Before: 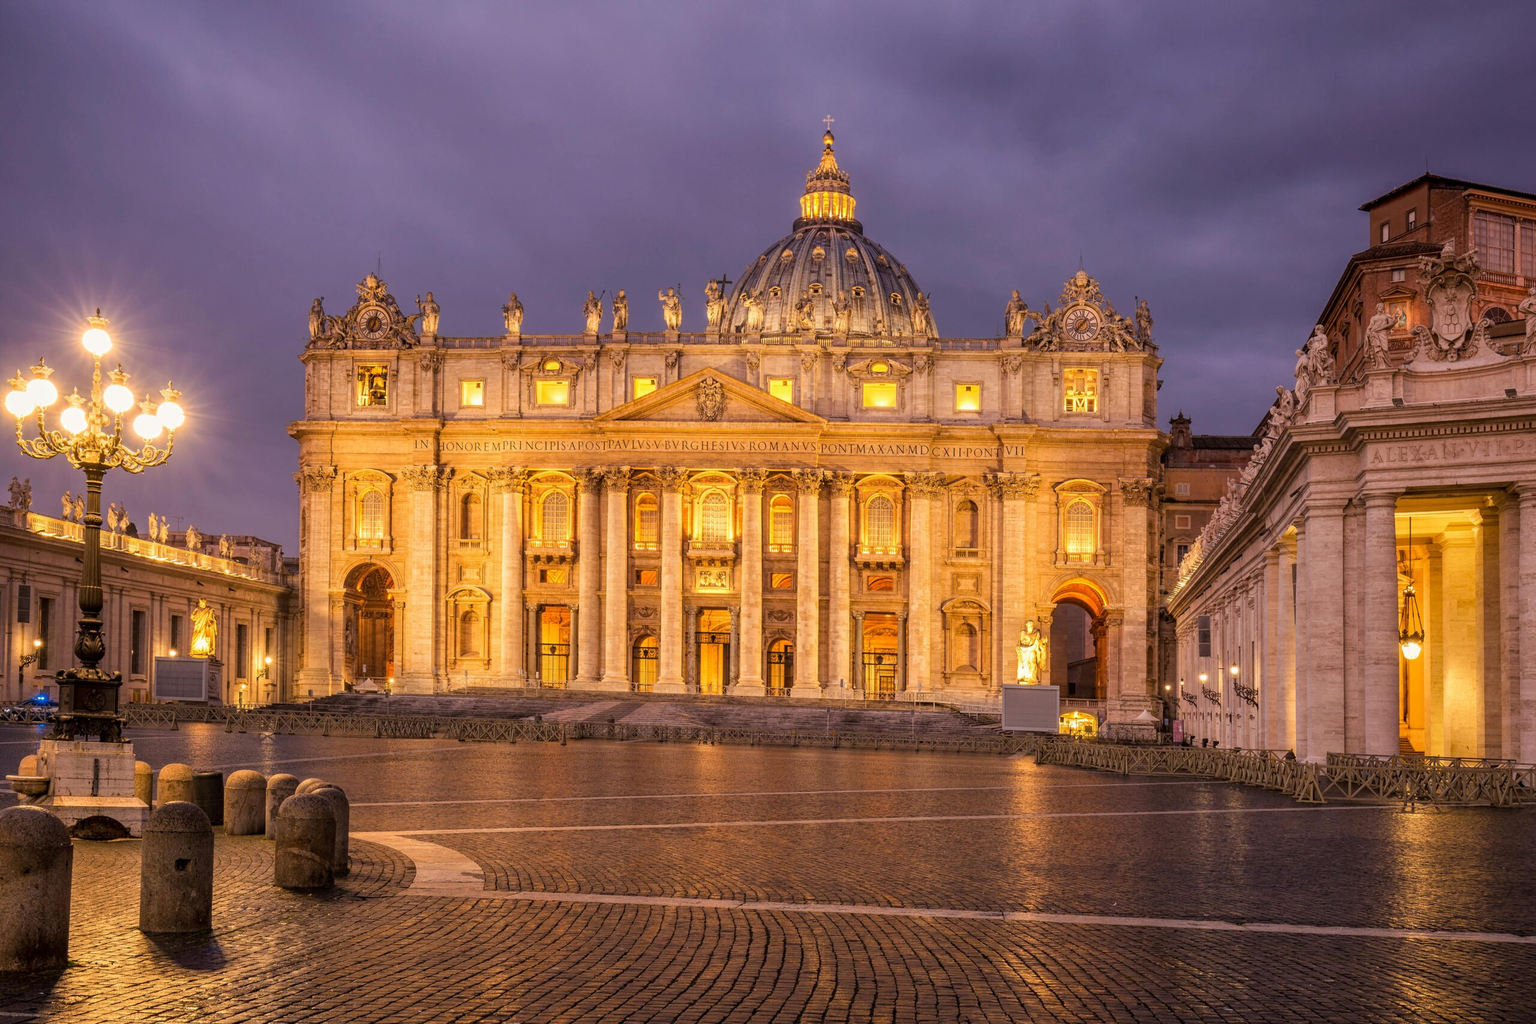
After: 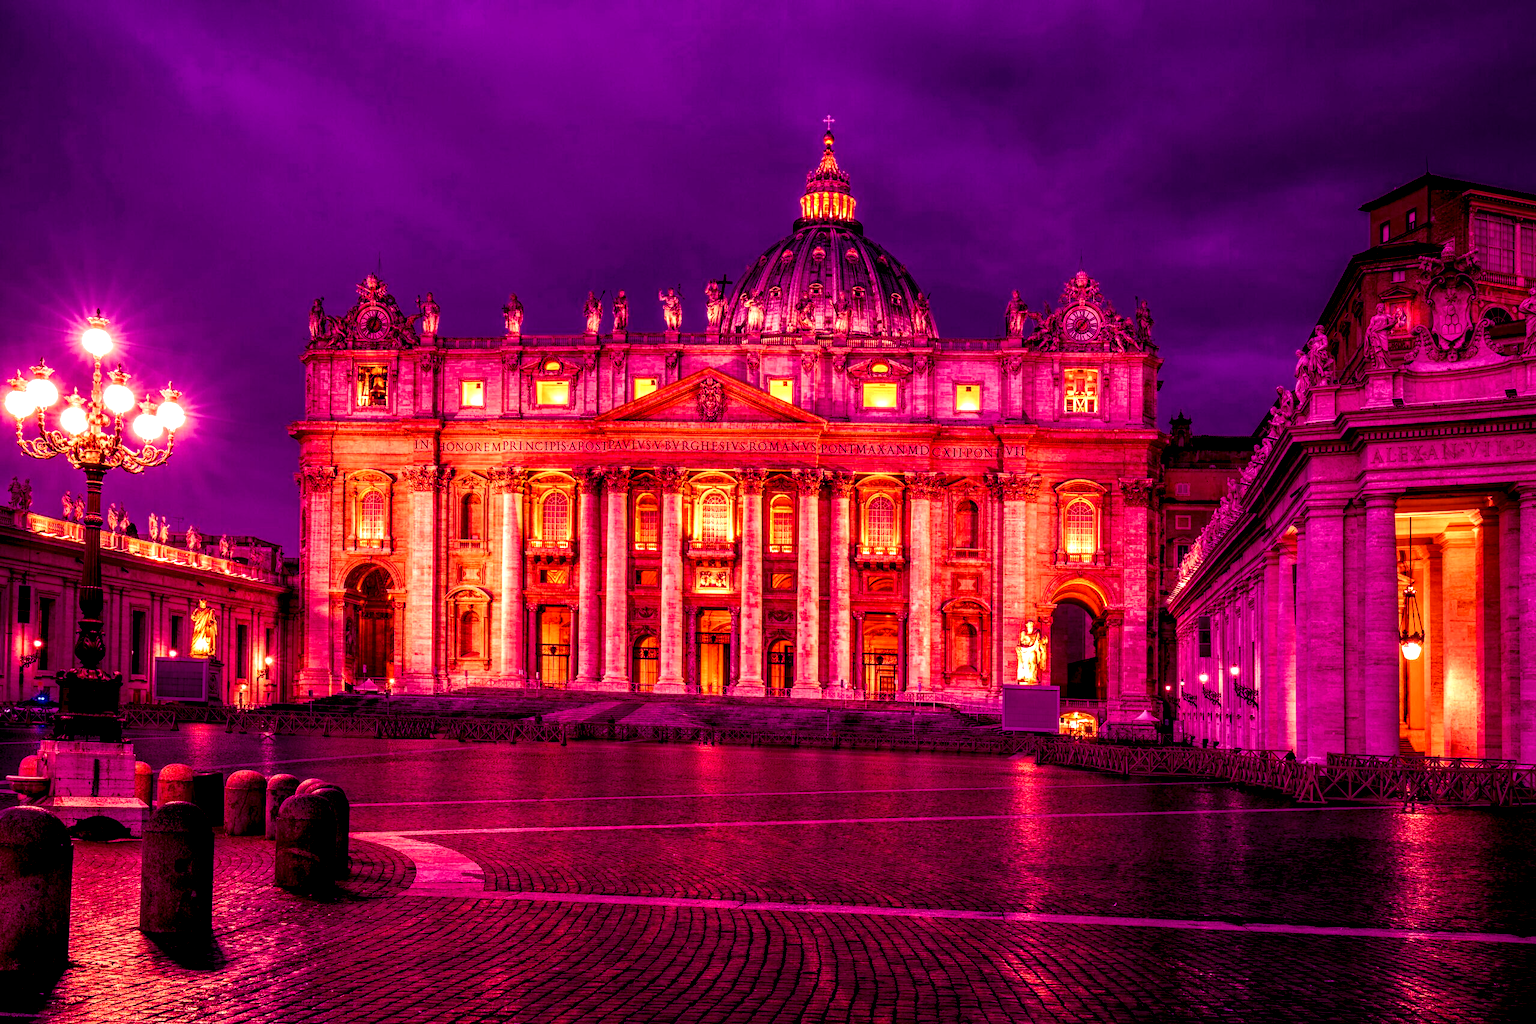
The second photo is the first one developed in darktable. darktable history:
color balance rgb: global offset › luminance -0.51%, perceptual saturation grading › global saturation 27.53%, perceptual saturation grading › highlights -25%, perceptual saturation grading › shadows 25%, perceptual brilliance grading › highlights 6.62%, perceptual brilliance grading › mid-tones 17.07%, perceptual brilliance grading › shadows -5.23%
color balance: mode lift, gamma, gain (sRGB), lift [1, 1, 0.101, 1]
local contrast: highlights 79%, shadows 56%, detail 175%, midtone range 0.428
